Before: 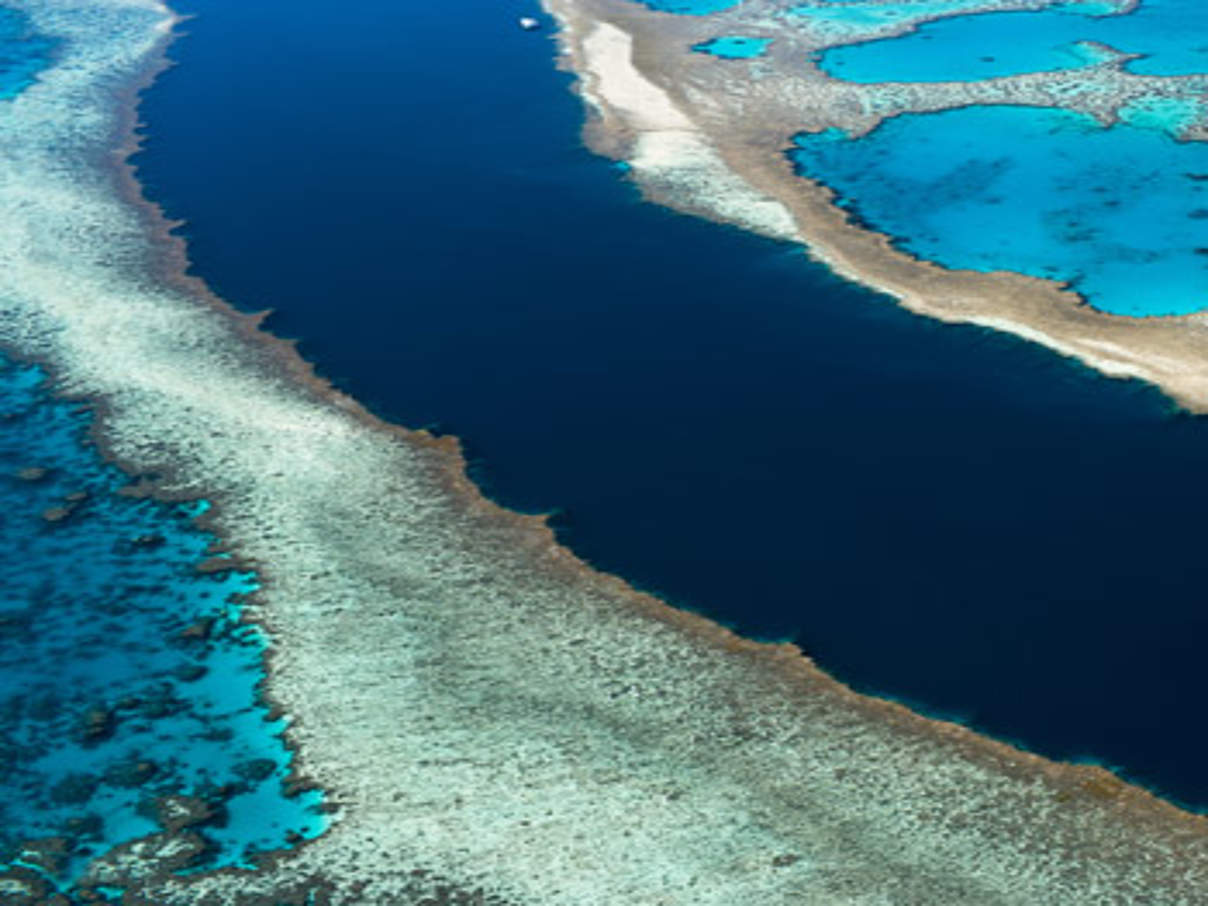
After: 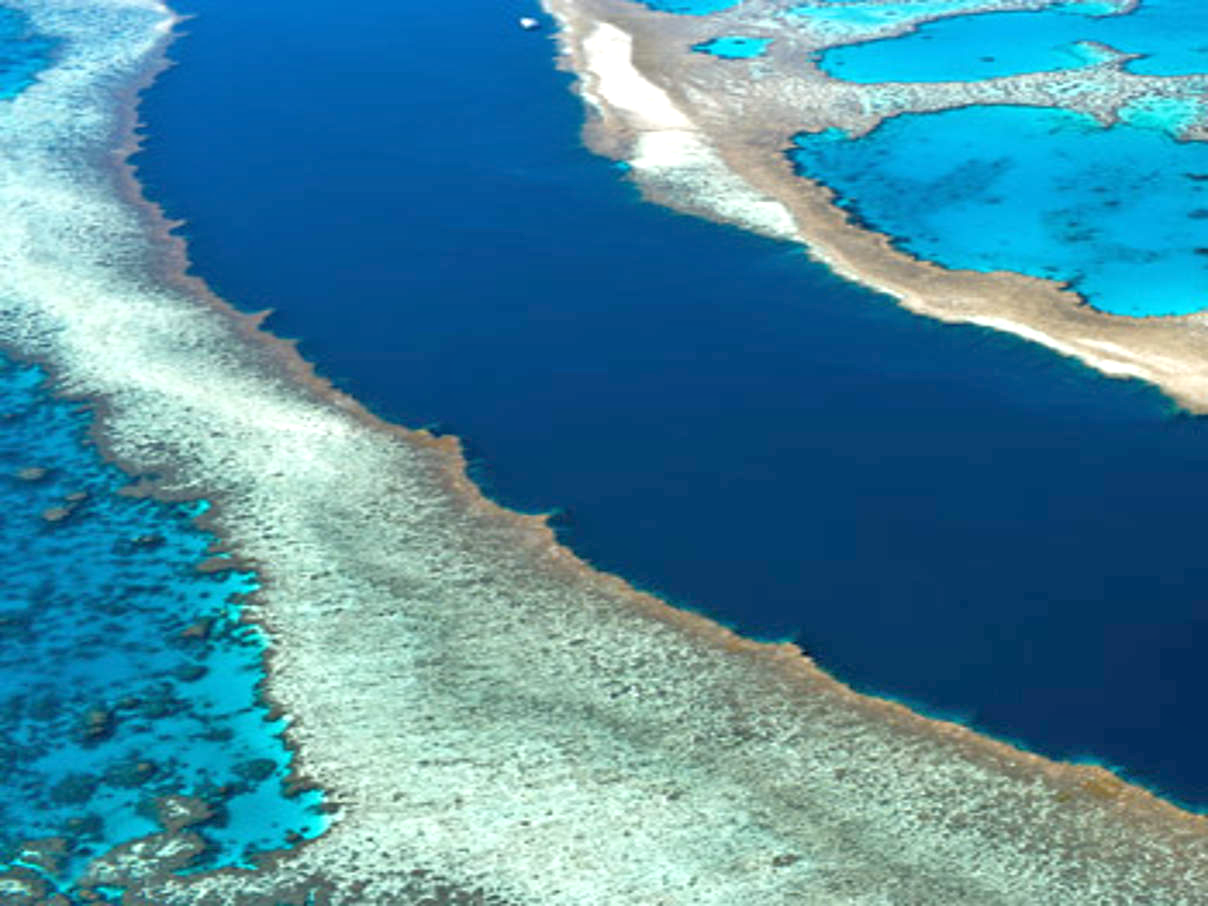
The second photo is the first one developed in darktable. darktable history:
exposure: exposure 0.401 EV, compensate highlight preservation false
tone equalizer: -7 EV 0.149 EV, -6 EV 0.565 EV, -5 EV 1.15 EV, -4 EV 1.32 EV, -3 EV 1.14 EV, -2 EV 0.6 EV, -1 EV 0.155 EV
